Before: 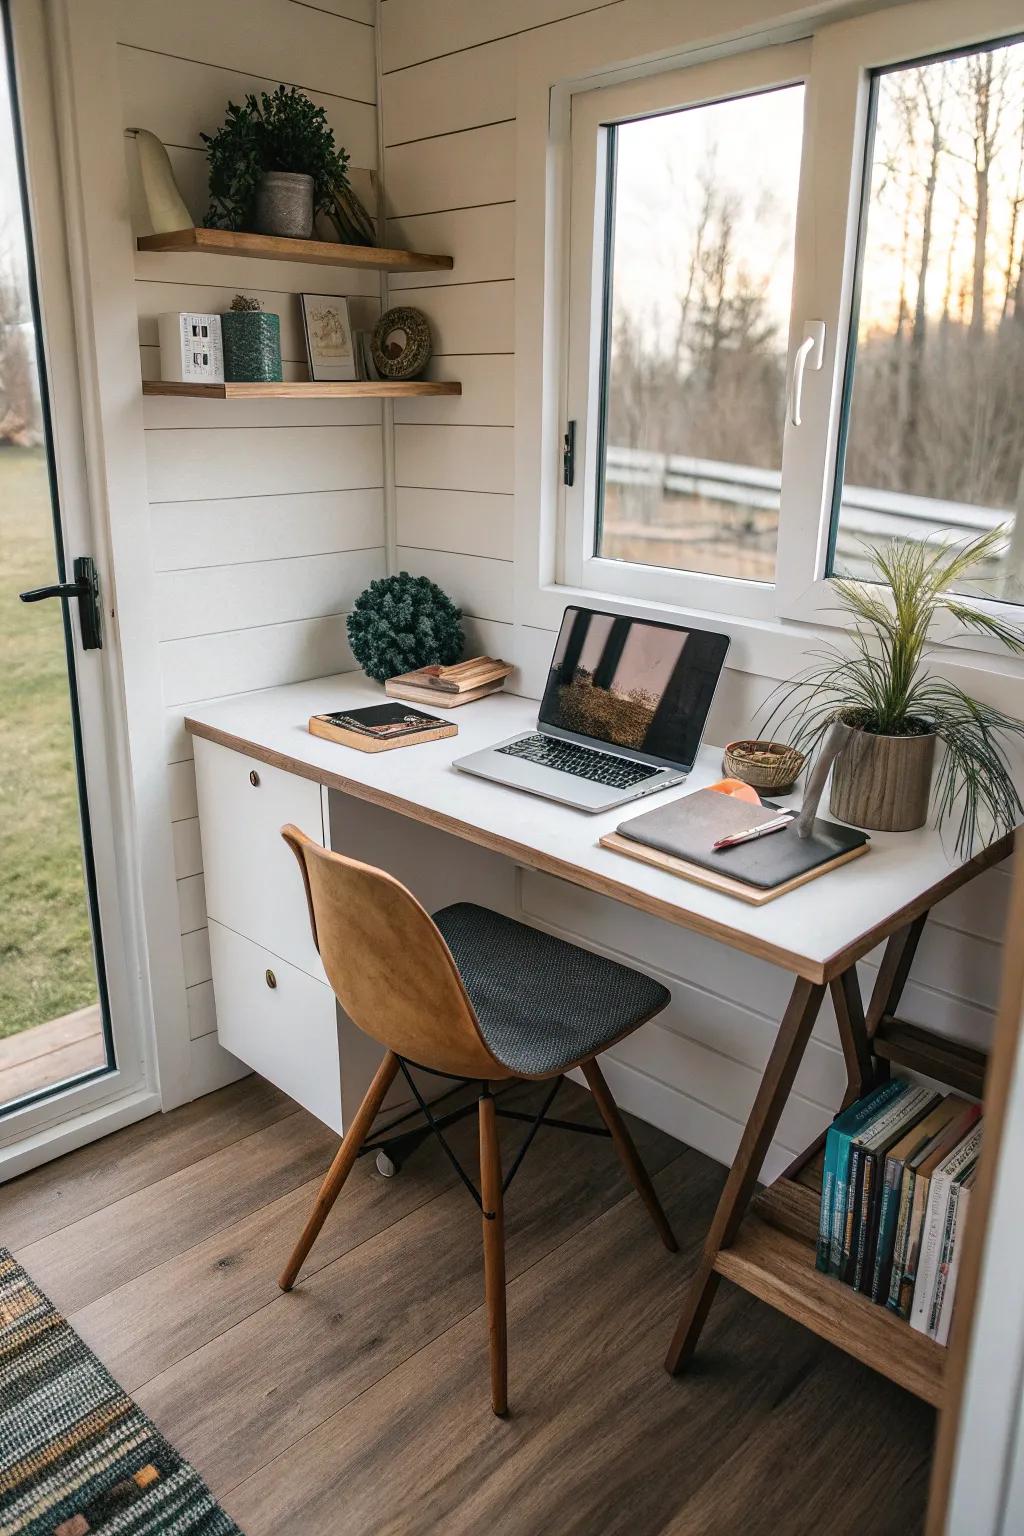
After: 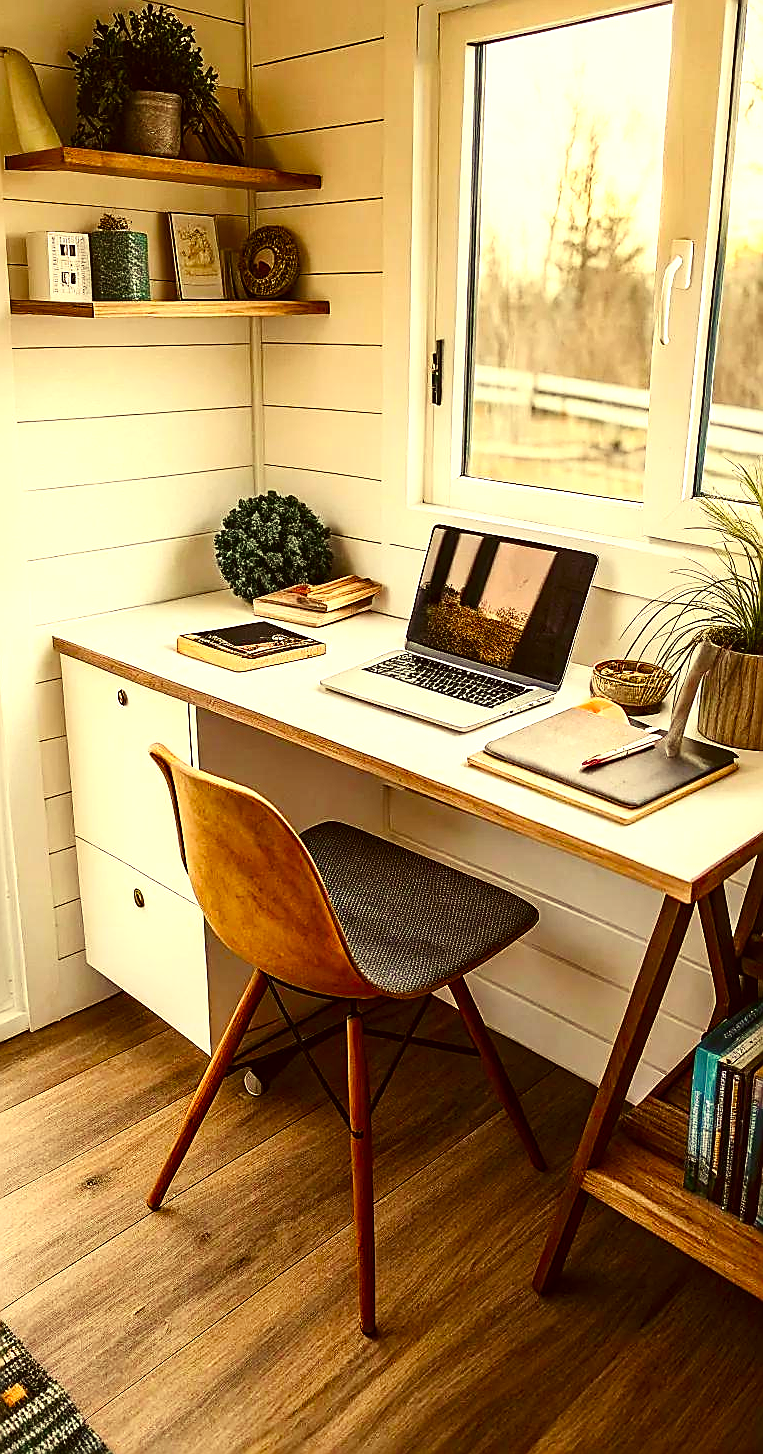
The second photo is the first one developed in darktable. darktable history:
exposure: black level correction 0, exposure 0.7 EV, compensate highlight preservation false
local contrast: mode bilateral grid, contrast 100, coarseness 100, detail 108%, midtone range 0.2
sharpen: radius 1.428, amount 1.245, threshold 0.623
shadows and highlights: radius 332.51, shadows 53.42, highlights -99.86, compress 94.35%, soften with gaussian
color balance rgb: shadows lift › chroma 3.282%, shadows lift › hue 280.04°, power › luminance -7.72%, power › chroma 1.316%, power › hue 330.31°, perceptual saturation grading › global saturation -0.108%, perceptual saturation grading › highlights -16.813%, perceptual saturation grading › mid-tones 33.211%, perceptual saturation grading › shadows 50.44%
crop and rotate: left 12.965%, top 5.323%, right 12.521%
color correction: highlights a* 0.086, highlights b* 29.52, shadows a* -0.274, shadows b* 21.57
contrast brightness saturation: contrast 0.184, saturation 0.31
